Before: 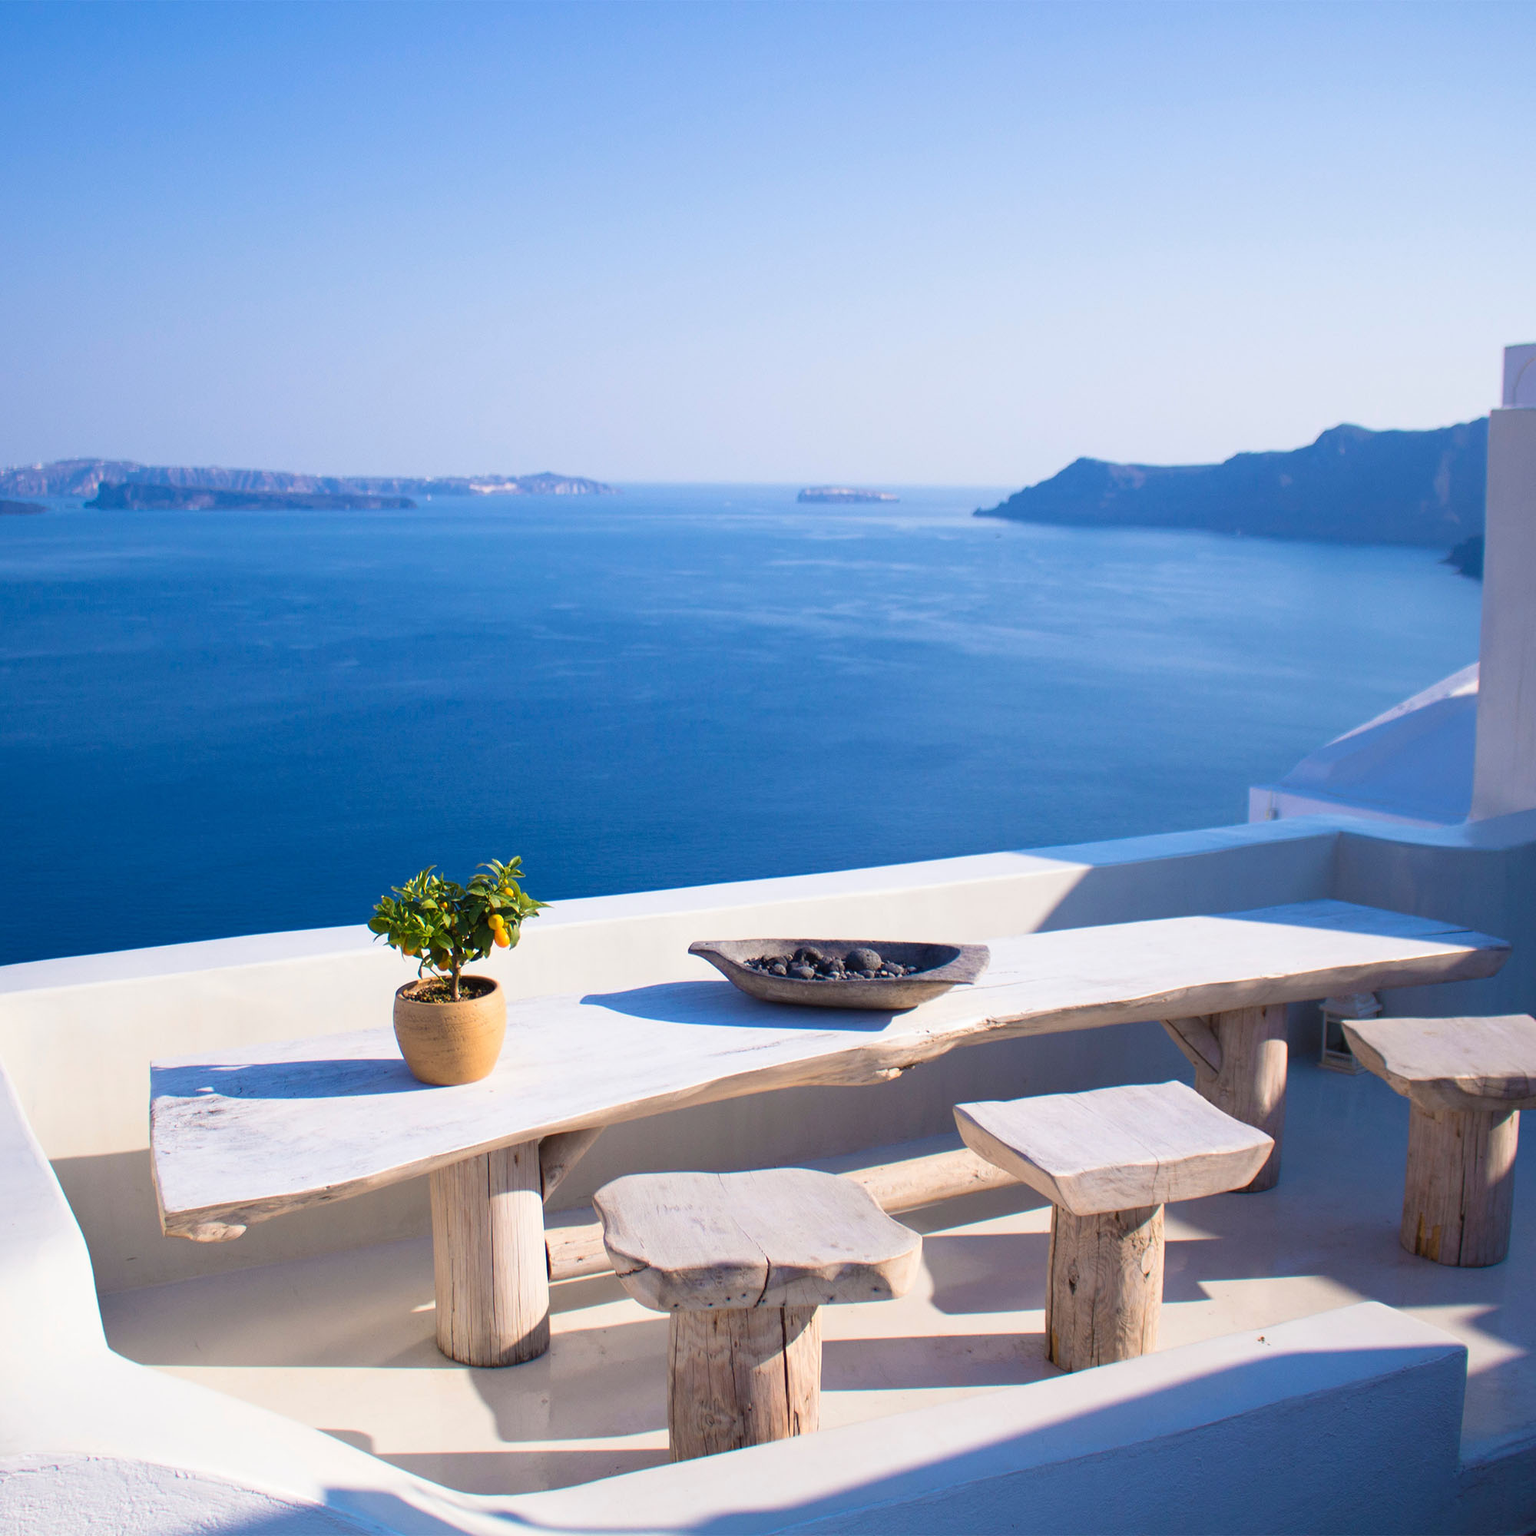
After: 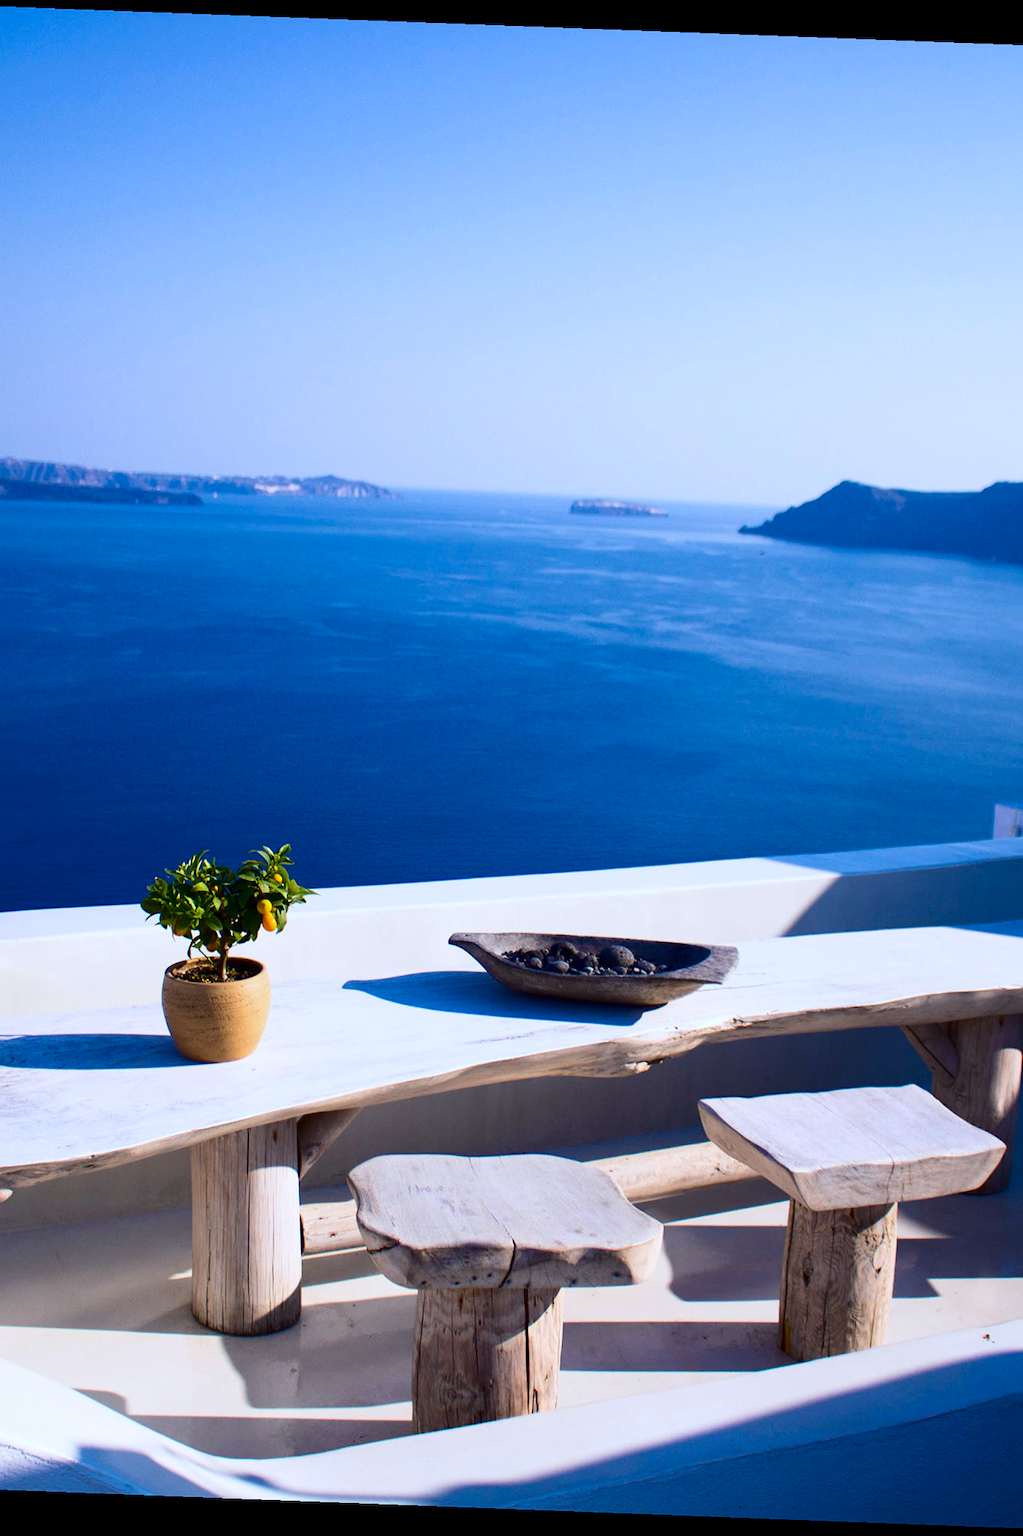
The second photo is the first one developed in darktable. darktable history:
contrast brightness saturation: contrast 0.19, brightness -0.24, saturation 0.11
rotate and perspective: rotation 2.17°, automatic cropping off
crop: left 15.419%, right 17.914%
white balance: red 0.954, blue 1.079
